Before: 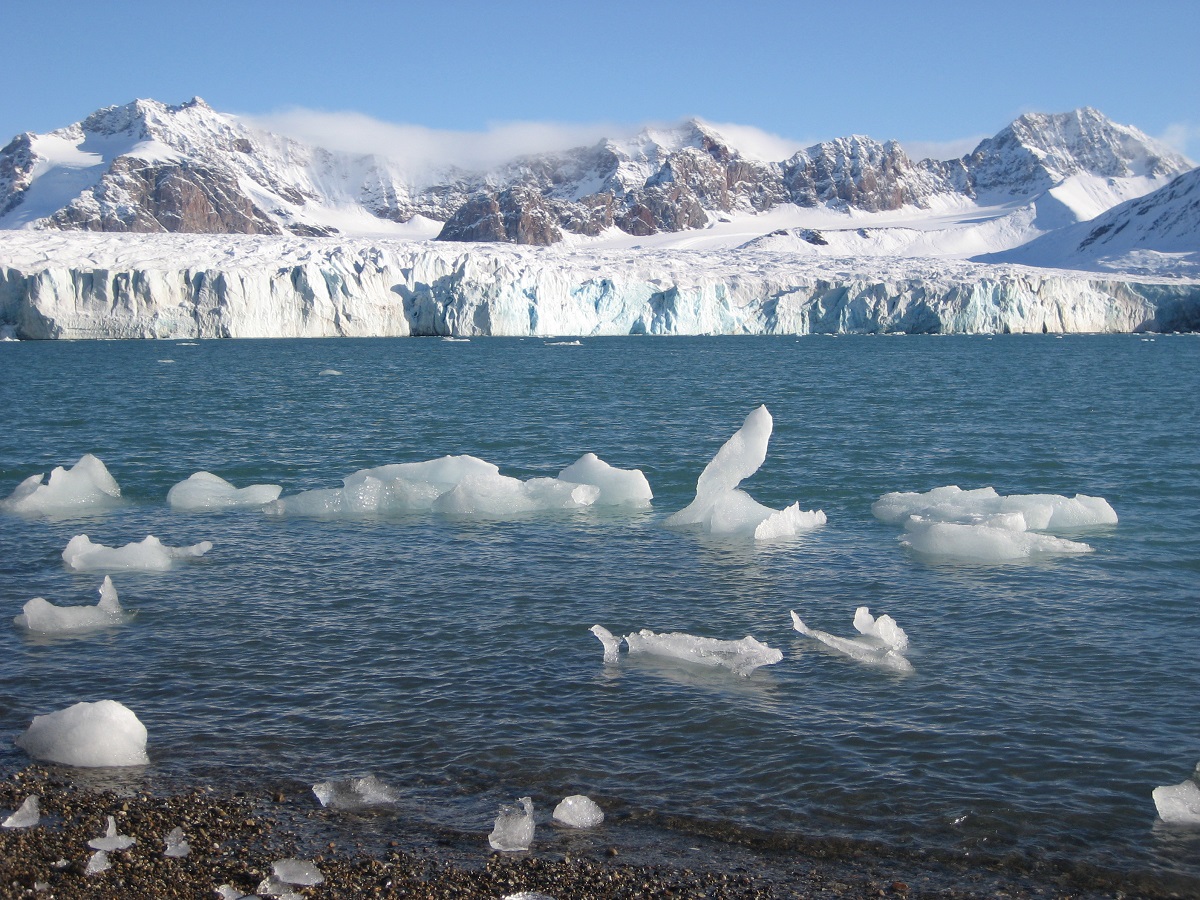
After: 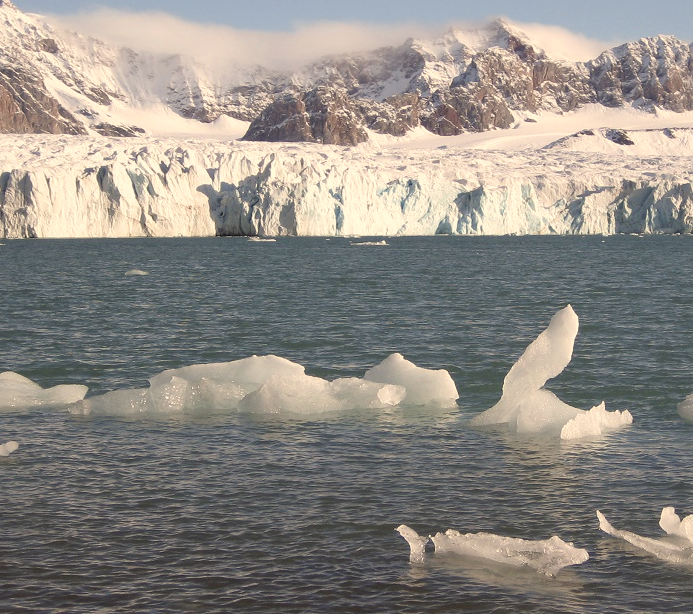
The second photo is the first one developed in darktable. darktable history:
crop: left 16.202%, top 11.208%, right 26.045%, bottom 20.557%
white balance: red 1.029, blue 0.92
color correction: highlights a* 6.27, highlights b* 8.19, shadows a* 5.94, shadows b* 7.23, saturation 0.9
